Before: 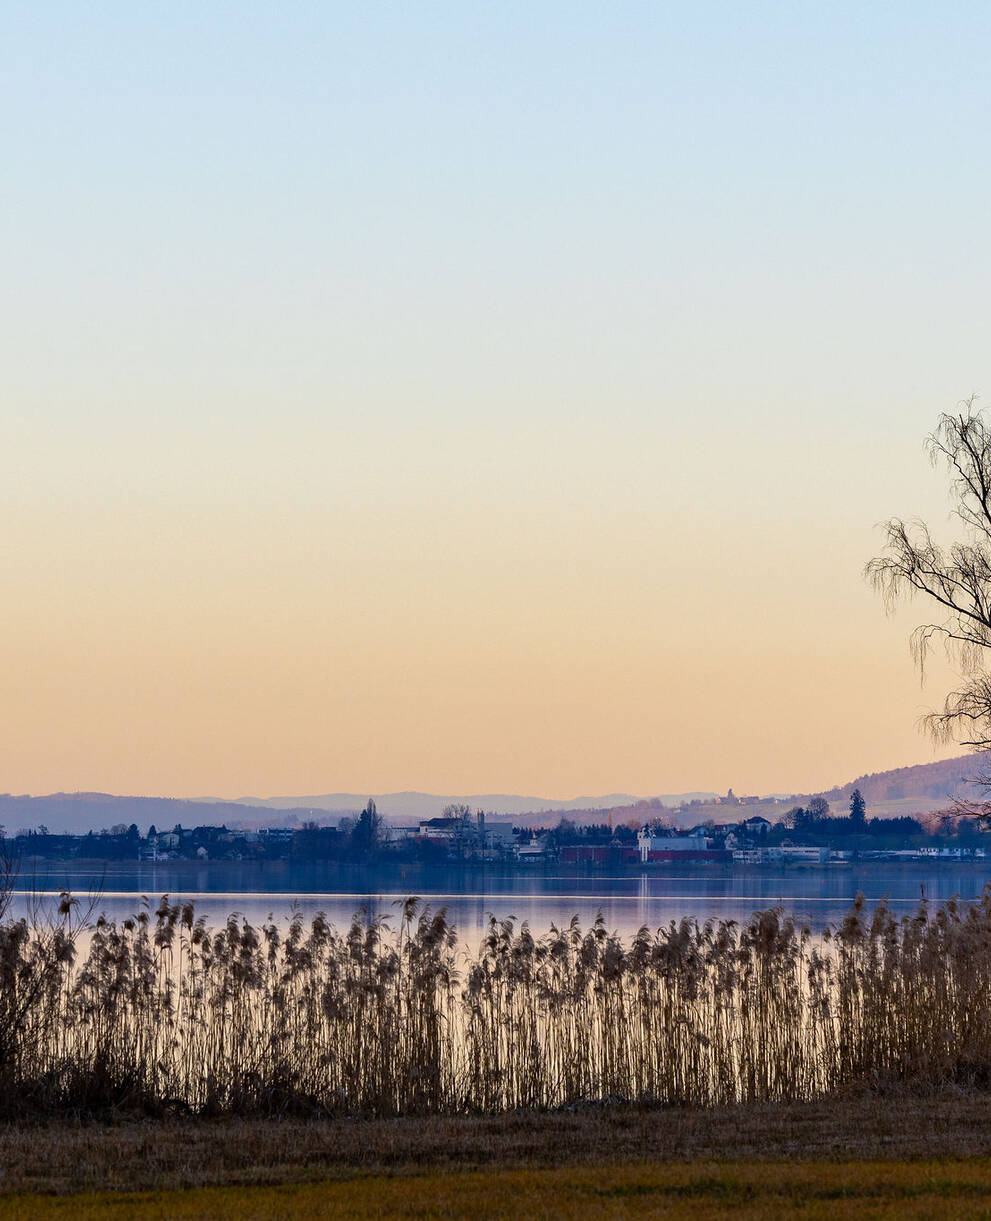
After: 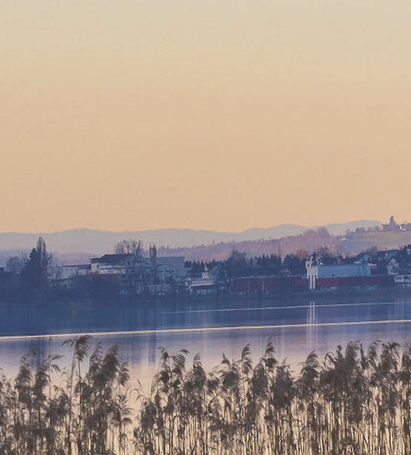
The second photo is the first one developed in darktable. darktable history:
contrast brightness saturation: contrast -0.1, saturation -0.1
crop: left 37.221%, top 45.169%, right 20.63%, bottom 13.777%
rotate and perspective: rotation -0.013°, lens shift (vertical) -0.027, lens shift (horizontal) 0.178, crop left 0.016, crop right 0.989, crop top 0.082, crop bottom 0.918
exposure: black level correction -0.03, compensate highlight preservation false
